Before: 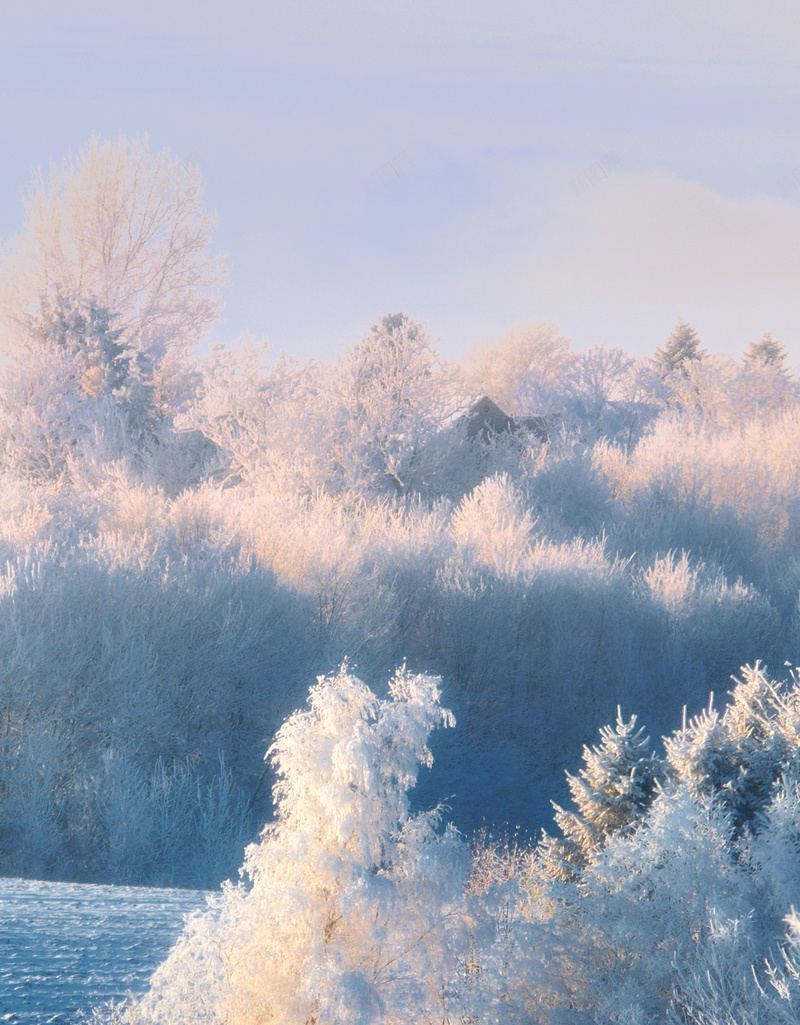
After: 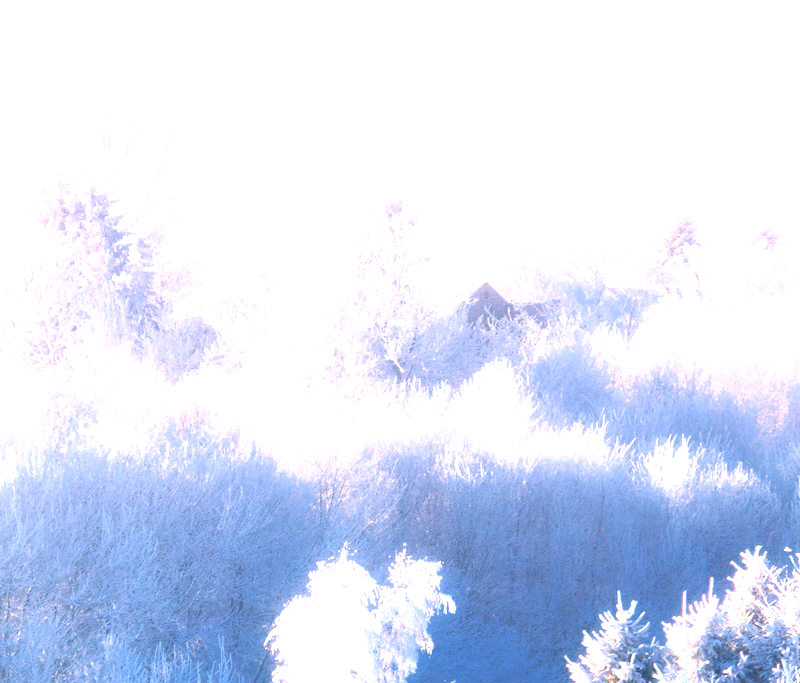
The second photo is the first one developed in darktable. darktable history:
white balance: red 1.066, blue 1.119
crop: top 11.166%, bottom 22.168%
exposure: black level correction 0, exposure 1.2 EV, compensate exposure bias true, compensate highlight preservation false
